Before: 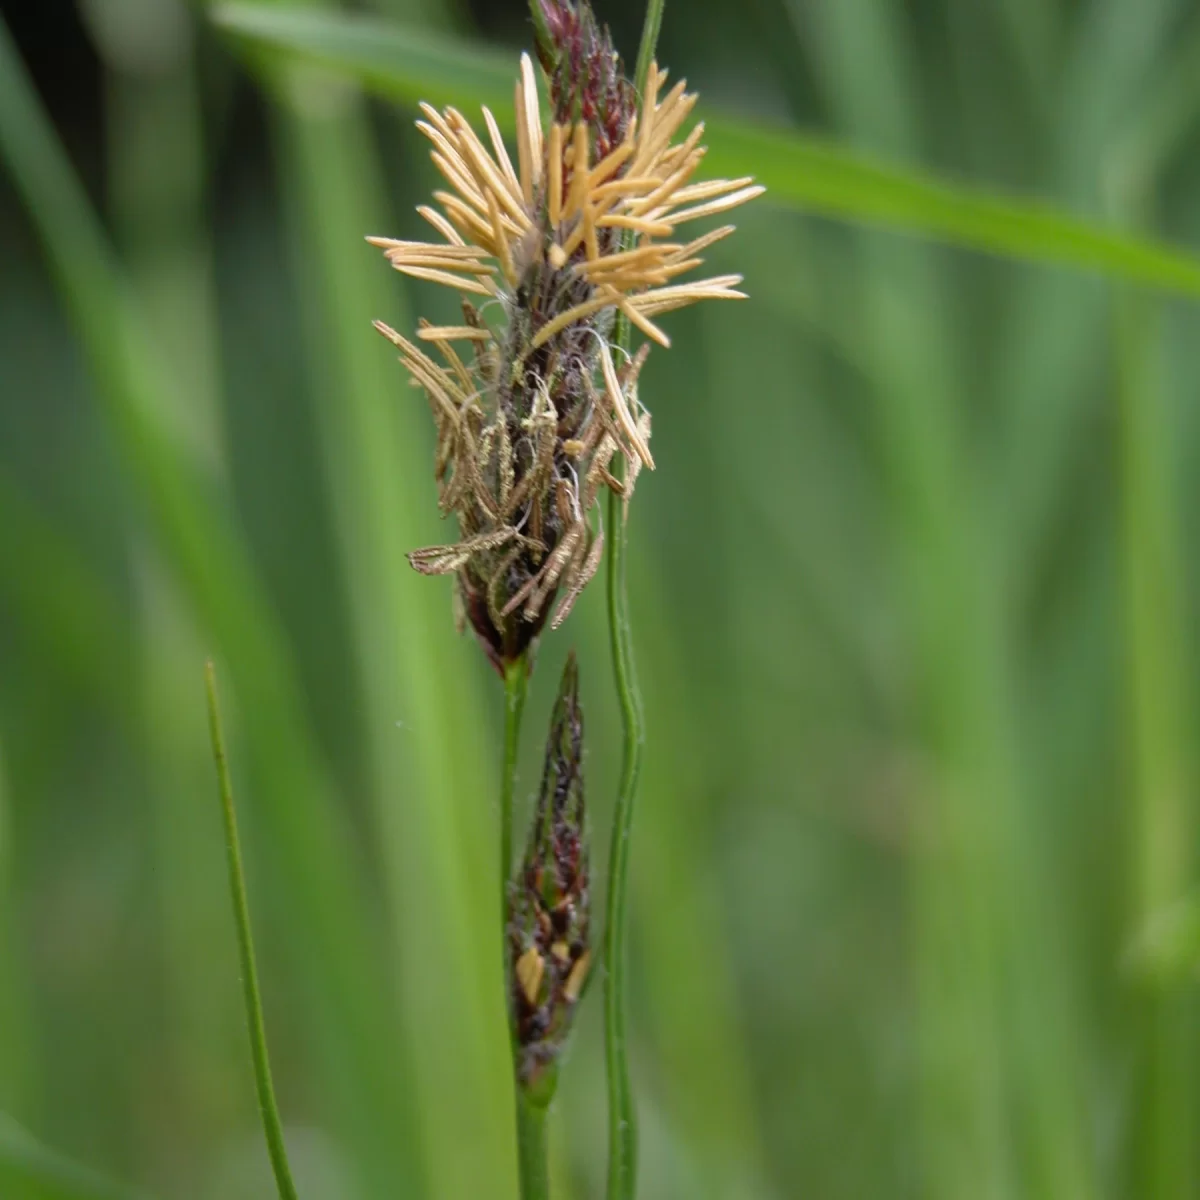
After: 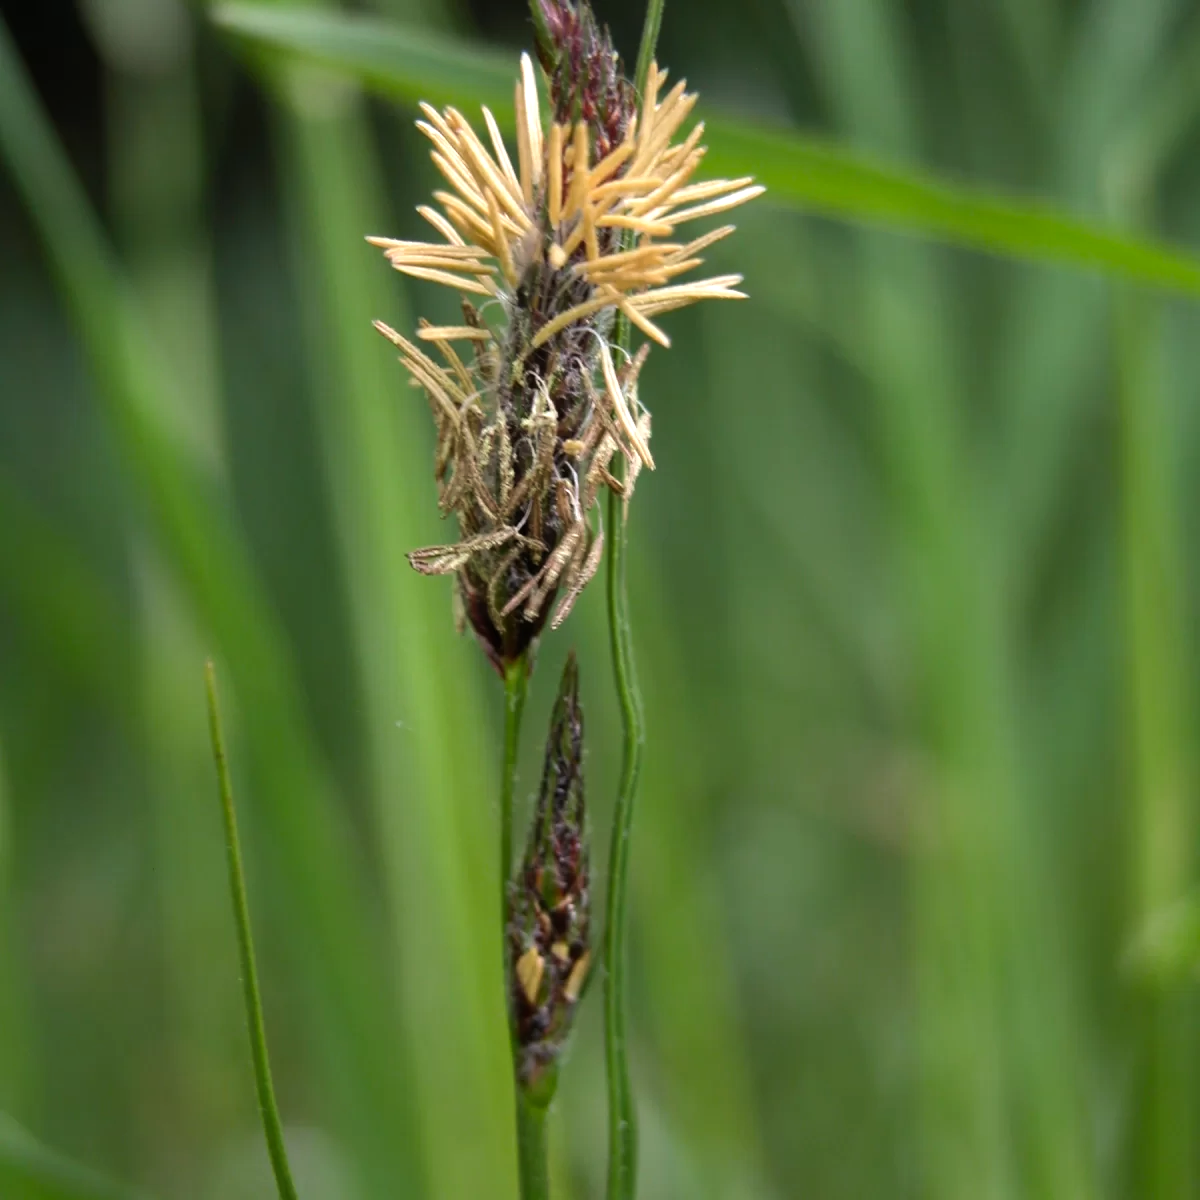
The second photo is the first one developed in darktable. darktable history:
color zones: curves: ch0 [(0, 0.465) (0.092, 0.596) (0.289, 0.464) (0.429, 0.453) (0.571, 0.464) (0.714, 0.455) (0.857, 0.462) (1, 0.465)]
tone equalizer: -8 EV -0.436 EV, -7 EV -0.419 EV, -6 EV -0.368 EV, -5 EV -0.214 EV, -3 EV 0.247 EV, -2 EV 0.31 EV, -1 EV 0.384 EV, +0 EV 0.428 EV, edges refinement/feathering 500, mask exposure compensation -1.57 EV, preserve details no
